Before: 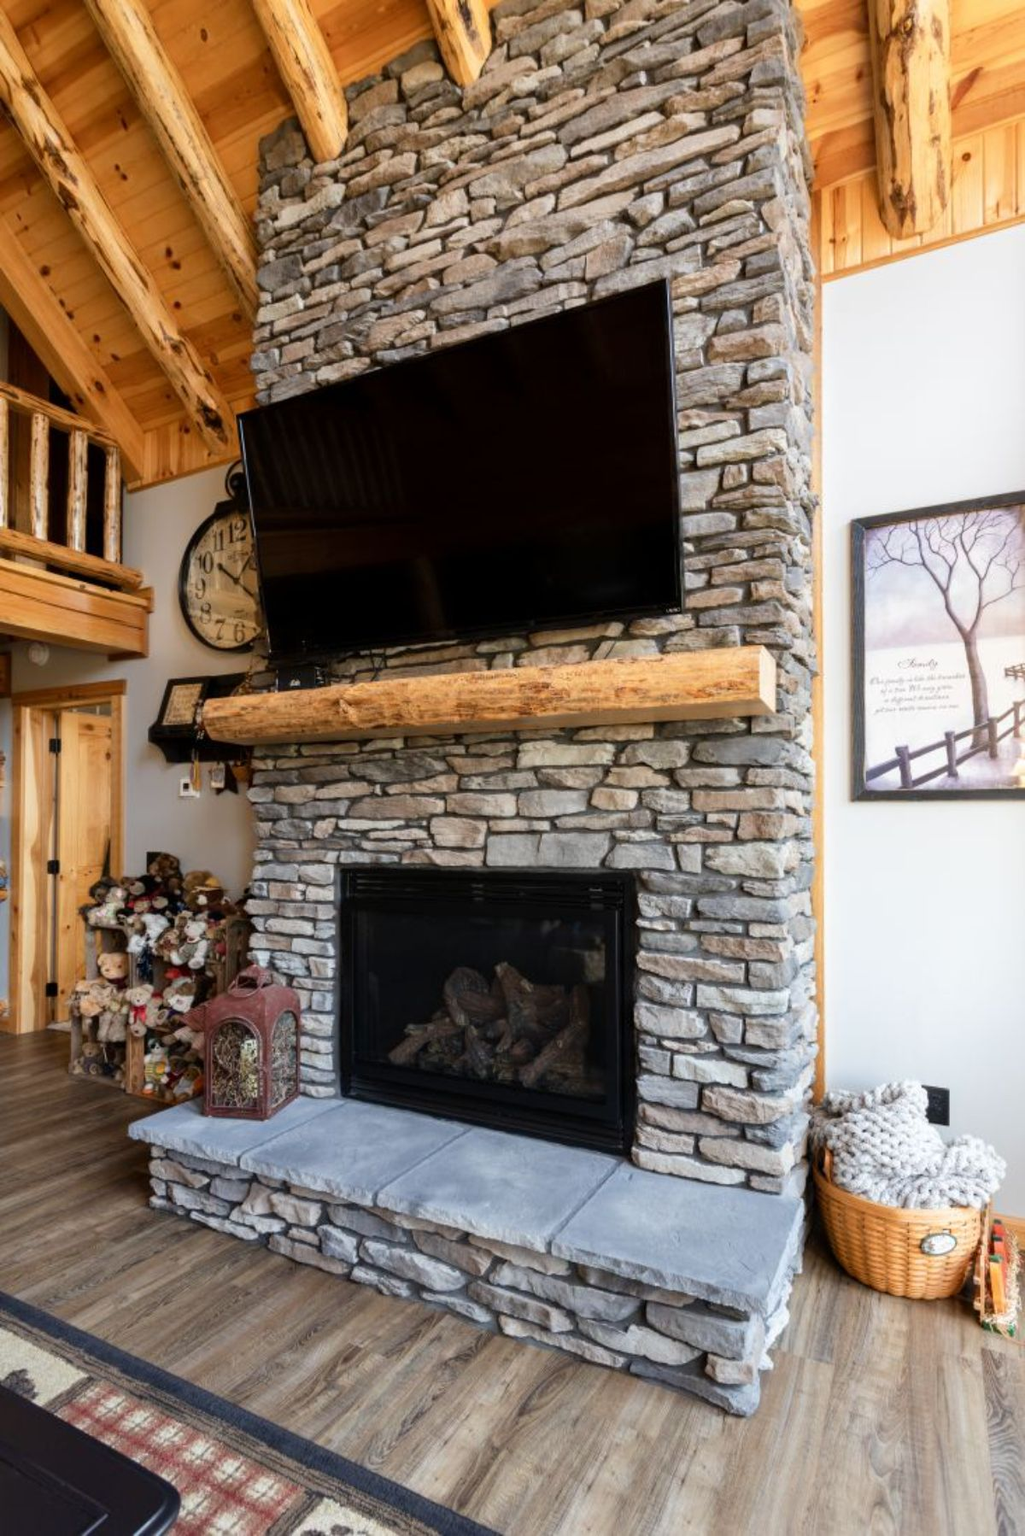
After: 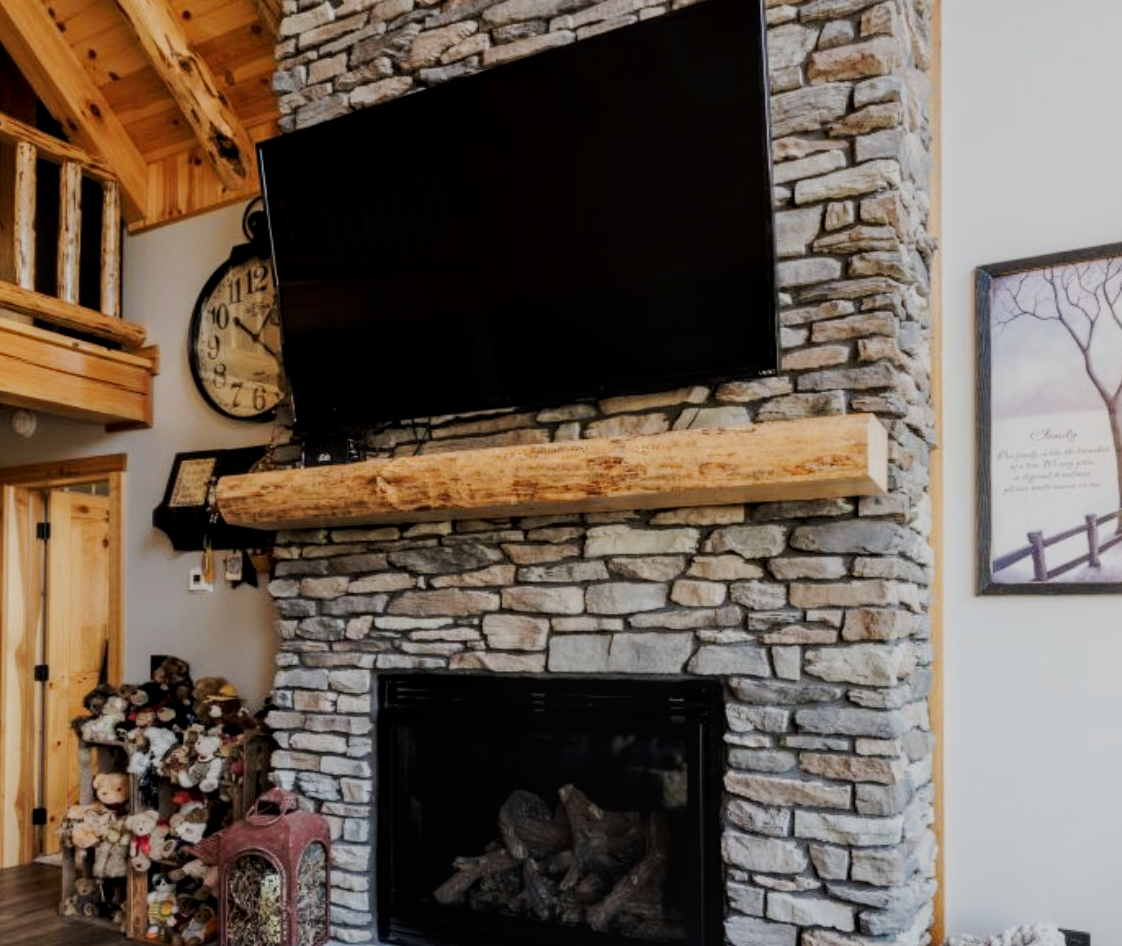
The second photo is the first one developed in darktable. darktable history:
tone curve: curves: ch0 [(0, 0) (0.003, 0.01) (0.011, 0.014) (0.025, 0.029) (0.044, 0.051) (0.069, 0.072) (0.1, 0.097) (0.136, 0.123) (0.177, 0.16) (0.224, 0.2) (0.277, 0.248) (0.335, 0.305) (0.399, 0.37) (0.468, 0.454) (0.543, 0.534) (0.623, 0.609) (0.709, 0.681) (0.801, 0.752) (0.898, 0.841) (1, 1)], preserve colors none
crop: left 1.755%, top 19.075%, right 4.674%, bottom 28.271%
local contrast: on, module defaults
filmic rgb: black relative exposure -8.13 EV, white relative exposure 3.77 EV, hardness 4.41
